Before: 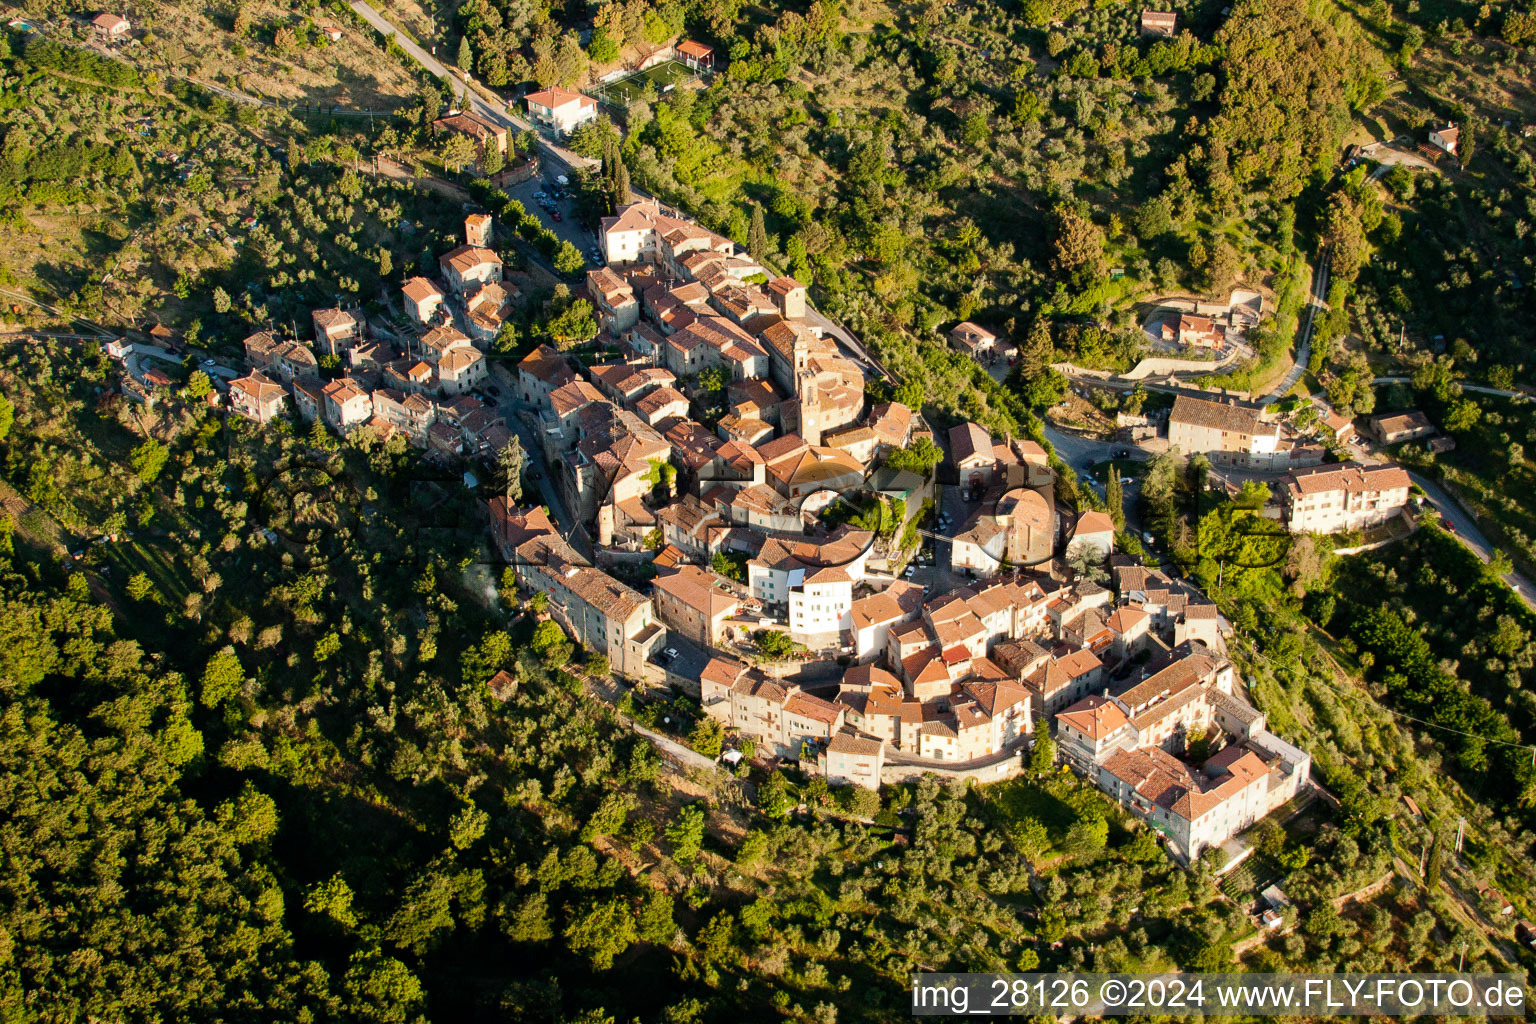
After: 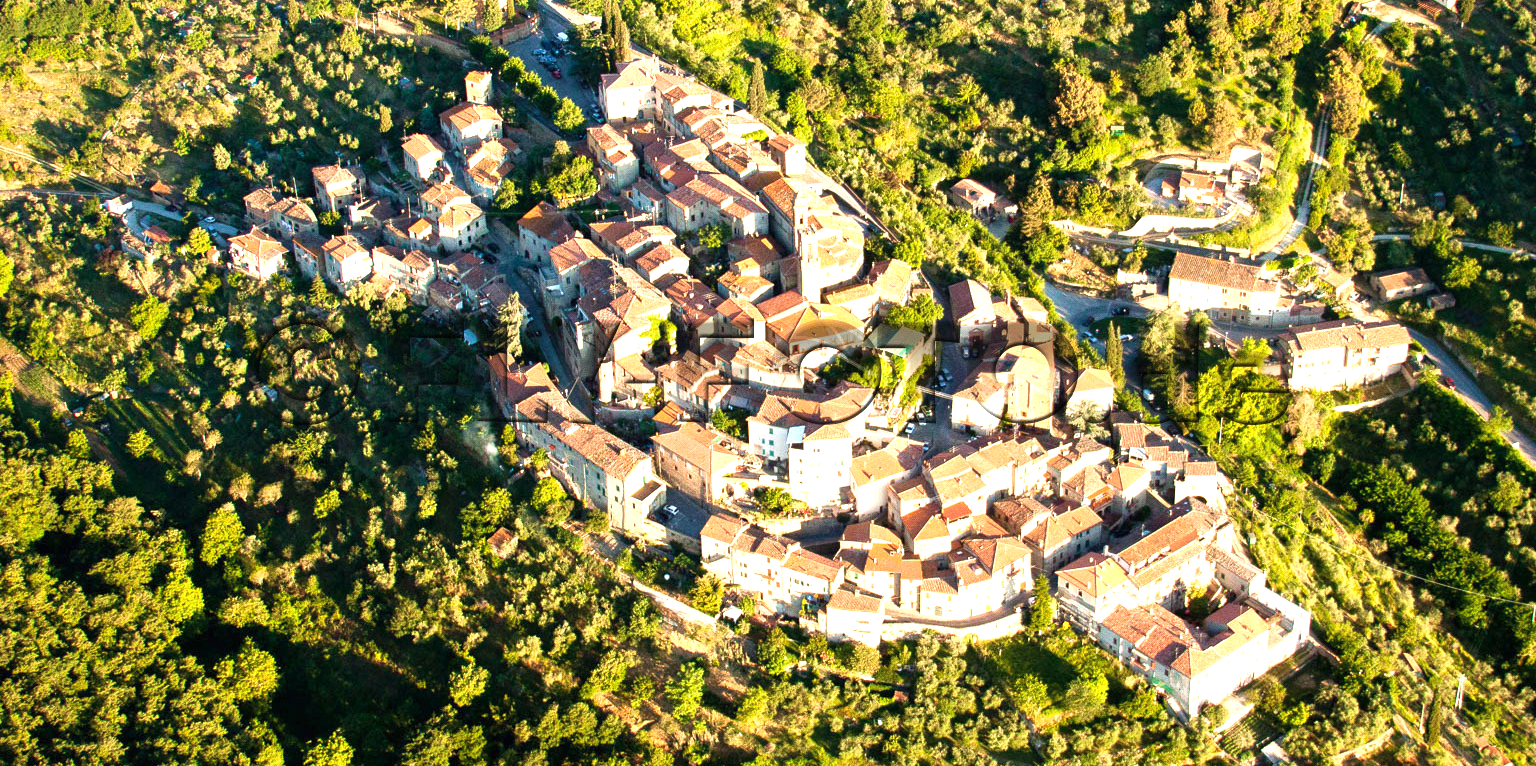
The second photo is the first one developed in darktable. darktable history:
crop: top 13.983%, bottom 11.167%
levels: mode automatic, levels [0, 0.499, 1]
exposure: black level correction 0, exposure 1.199 EV, compensate exposure bias true, compensate highlight preservation false
velvia: on, module defaults
